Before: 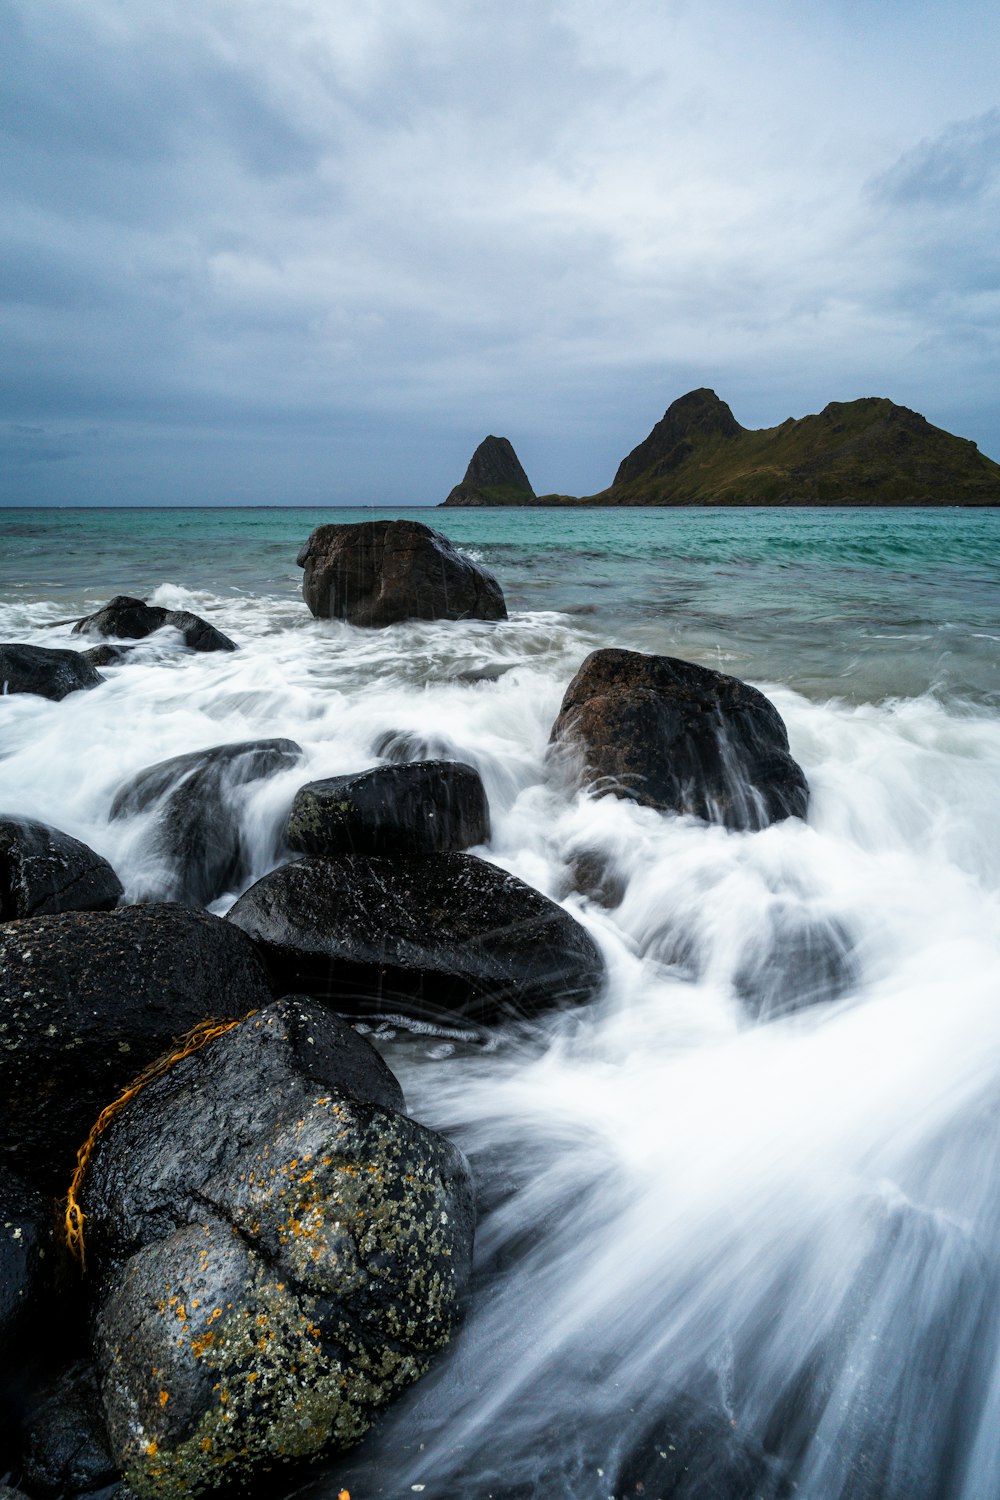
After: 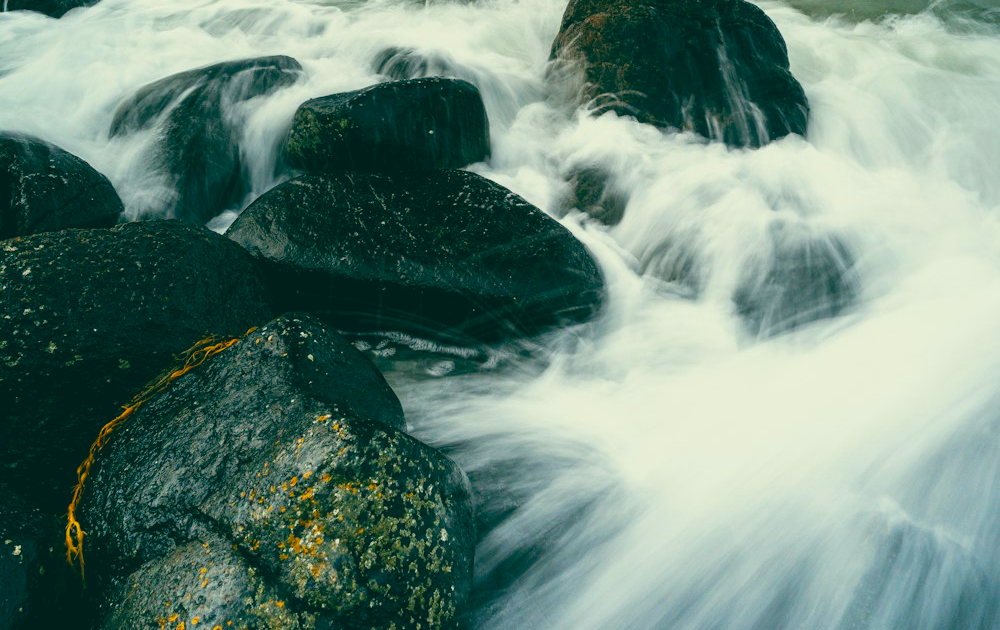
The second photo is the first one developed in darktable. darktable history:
crop: top 45.551%, bottom 12.262%
color balance: lift [1.005, 0.99, 1.007, 1.01], gamma [1, 1.034, 1.032, 0.966], gain [0.873, 1.055, 1.067, 0.933]
color correction: saturation 1.32
